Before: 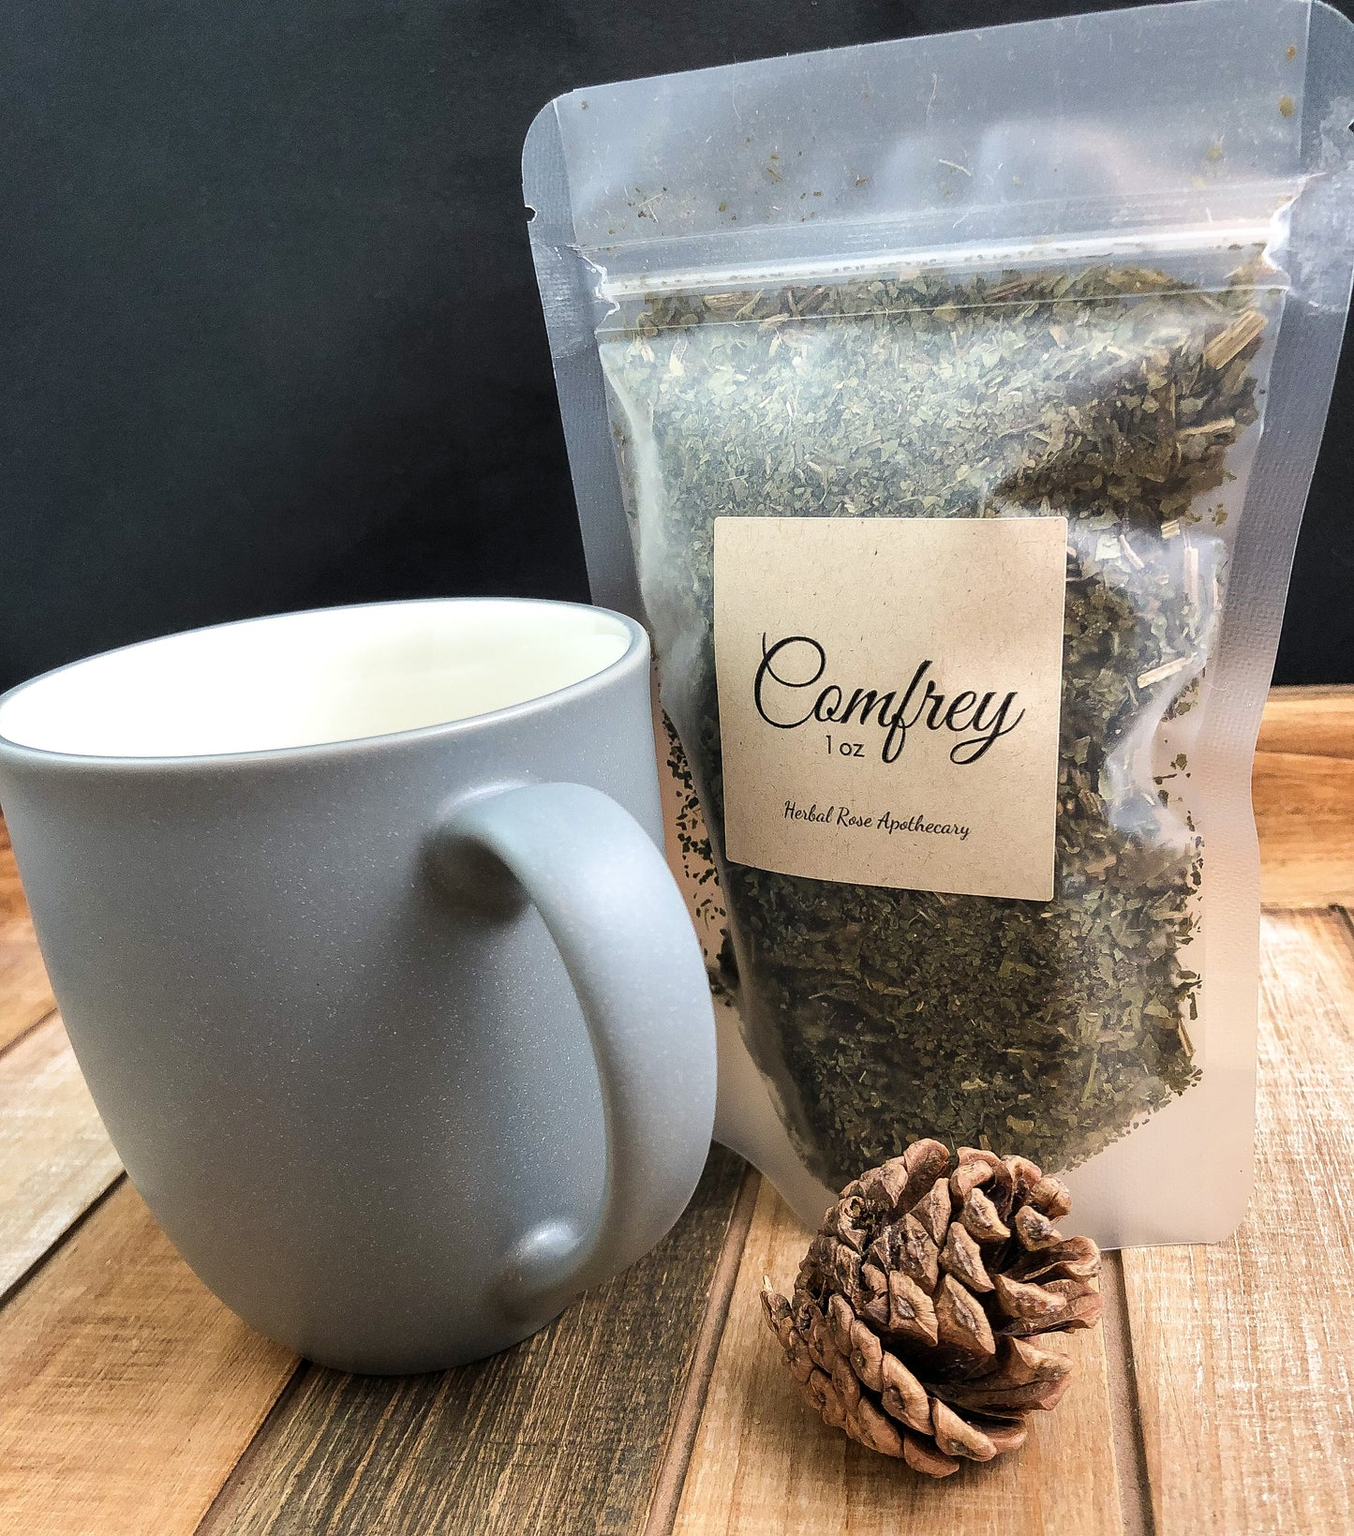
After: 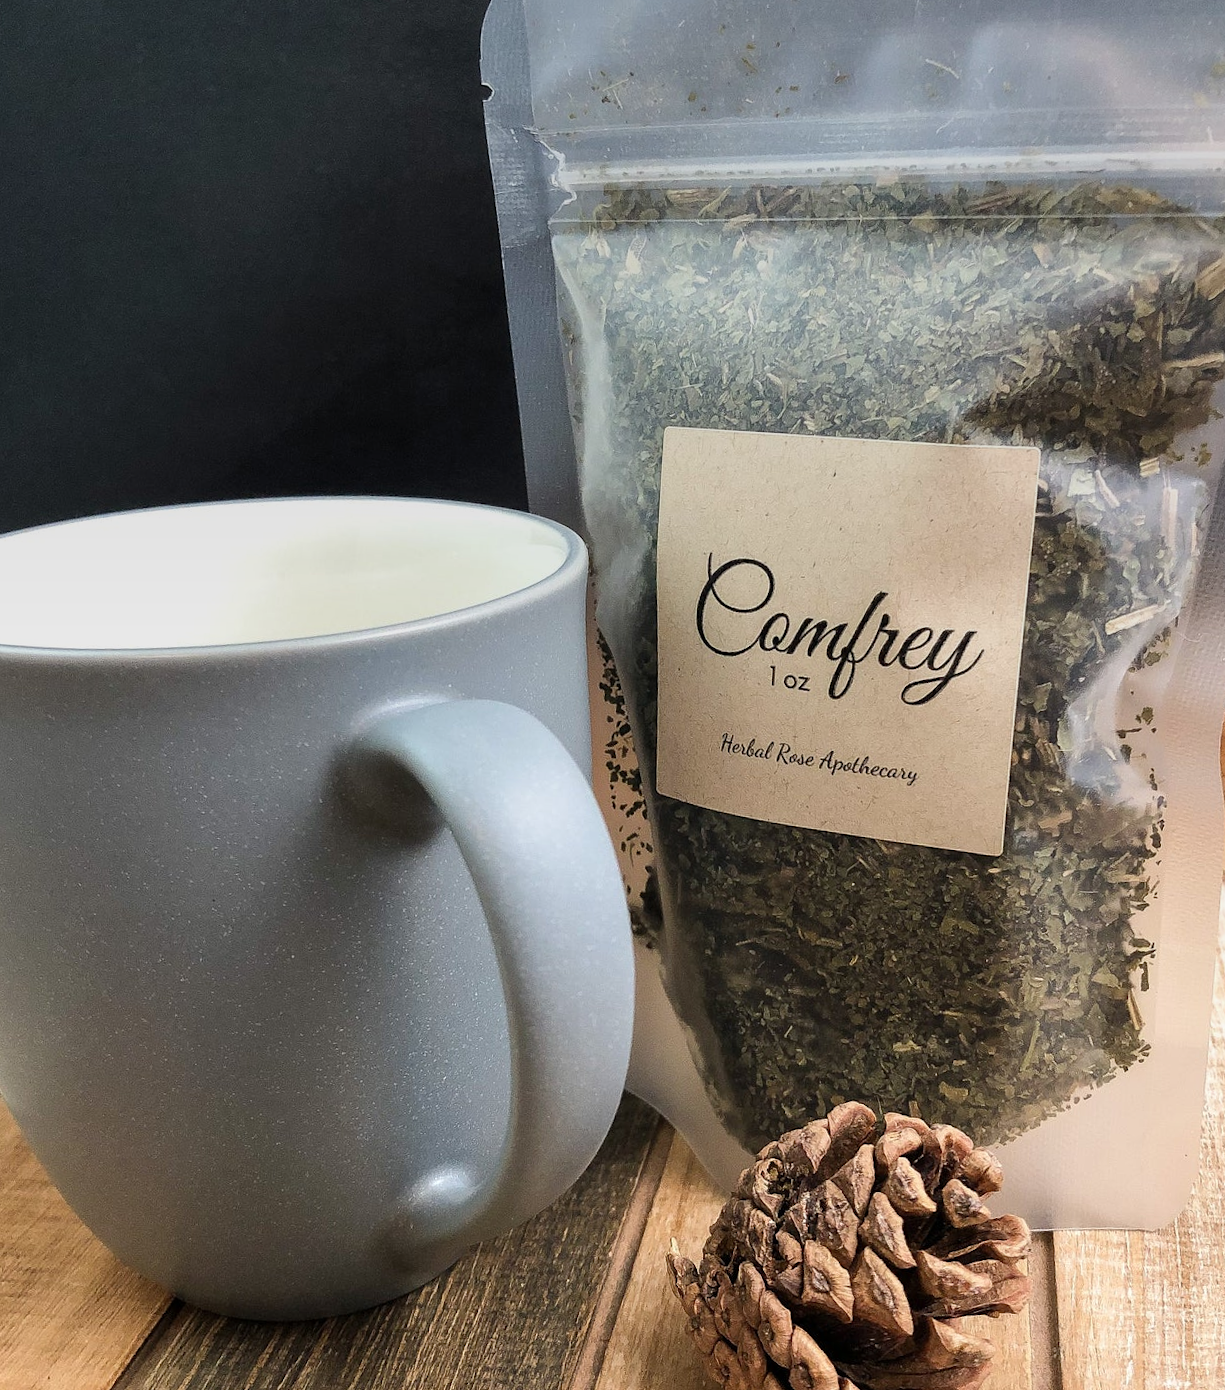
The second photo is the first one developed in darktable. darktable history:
graduated density: on, module defaults
crop and rotate: angle -3.27°, left 5.211%, top 5.211%, right 4.607%, bottom 4.607%
